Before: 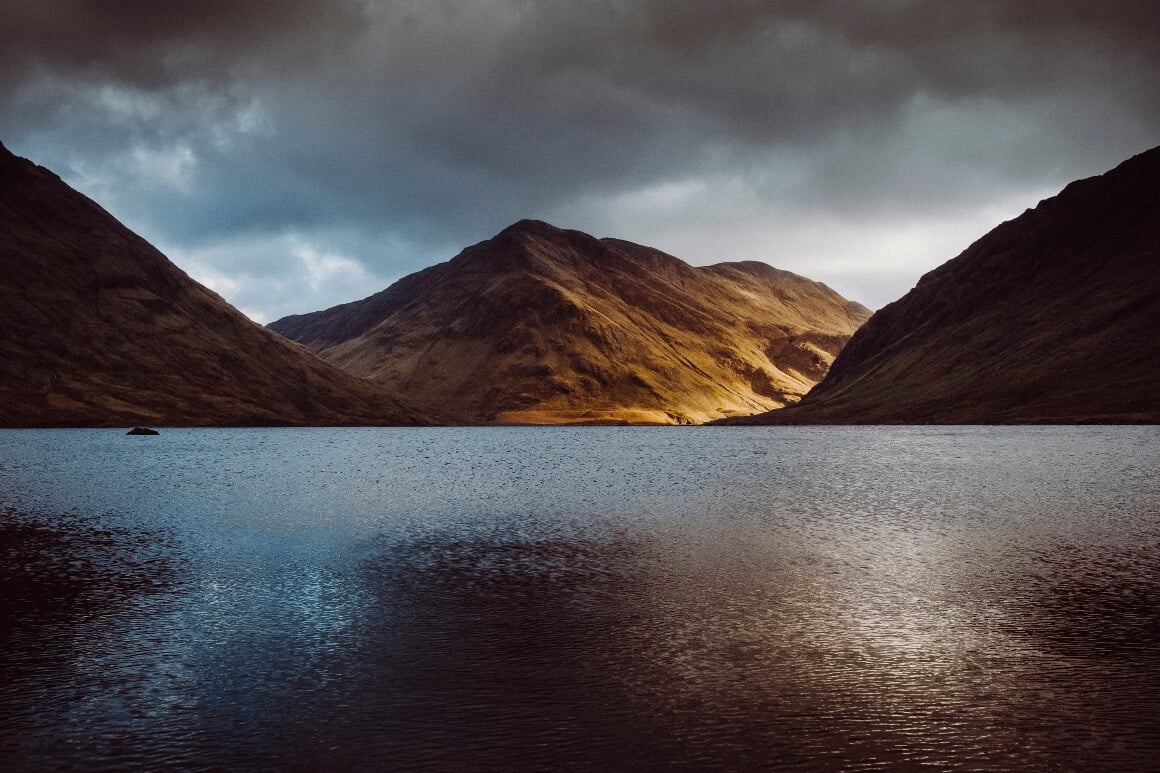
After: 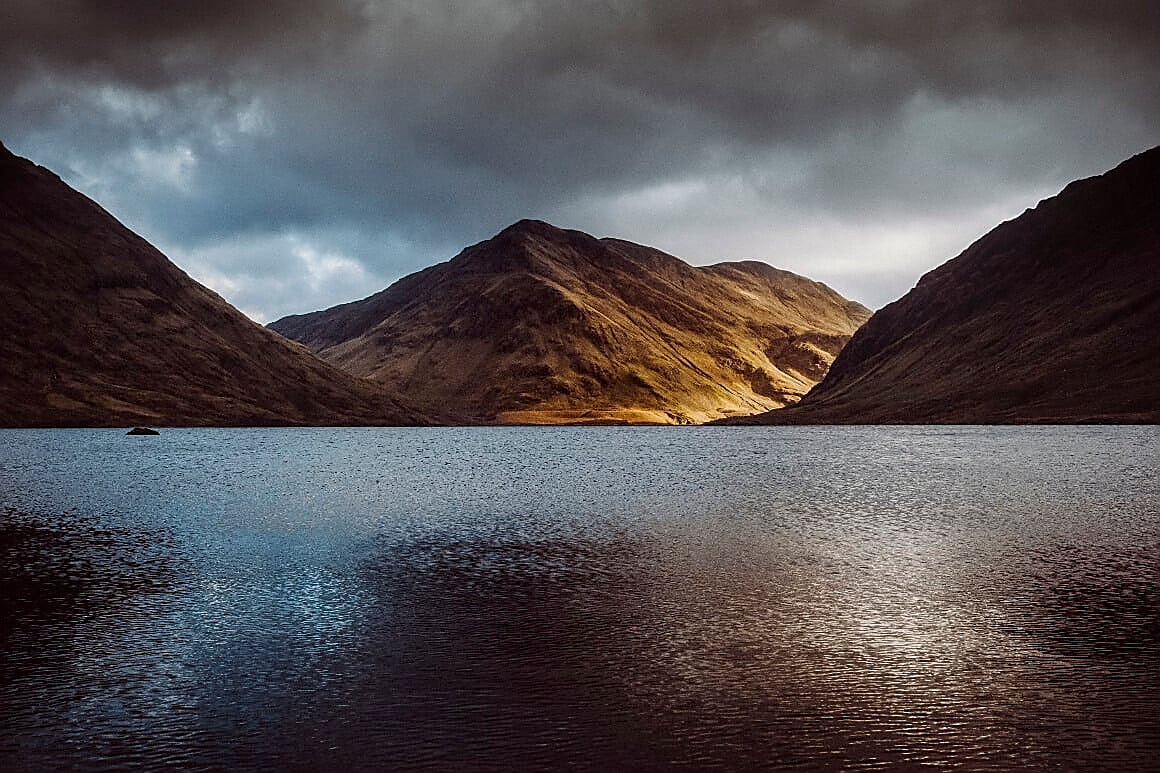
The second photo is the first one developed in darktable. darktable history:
local contrast: on, module defaults
sharpen: radius 1.373, amount 1.25, threshold 0.759
